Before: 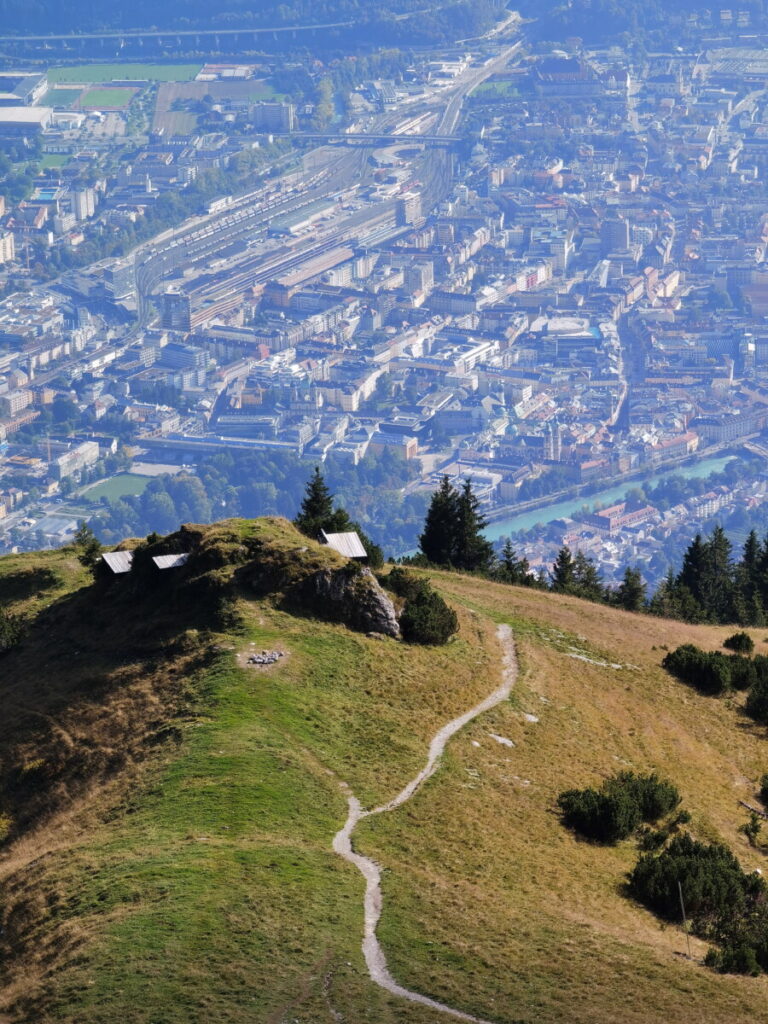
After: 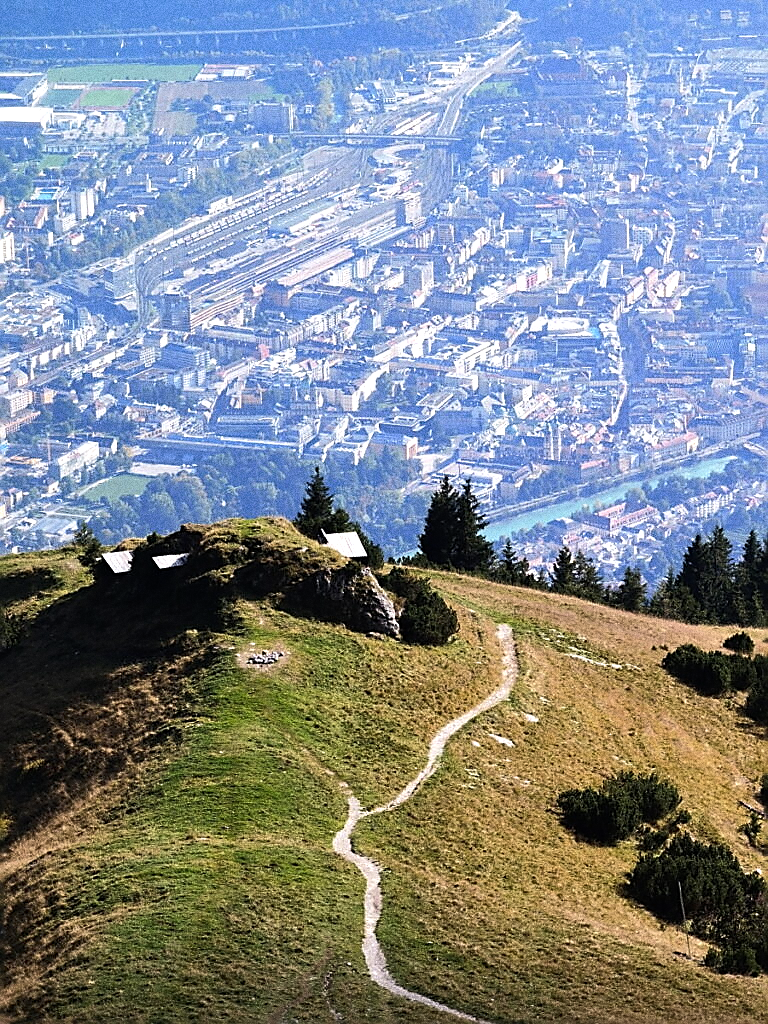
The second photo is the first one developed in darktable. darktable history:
tone equalizer: -8 EV -0.75 EV, -7 EV -0.7 EV, -6 EV -0.6 EV, -5 EV -0.4 EV, -3 EV 0.4 EV, -2 EV 0.6 EV, -1 EV 0.7 EV, +0 EV 0.75 EV, edges refinement/feathering 500, mask exposure compensation -1.57 EV, preserve details no
grain: coarseness 0.09 ISO, strength 40%
exposure: compensate highlight preservation false
sharpen: radius 1.4, amount 1.25, threshold 0.7
